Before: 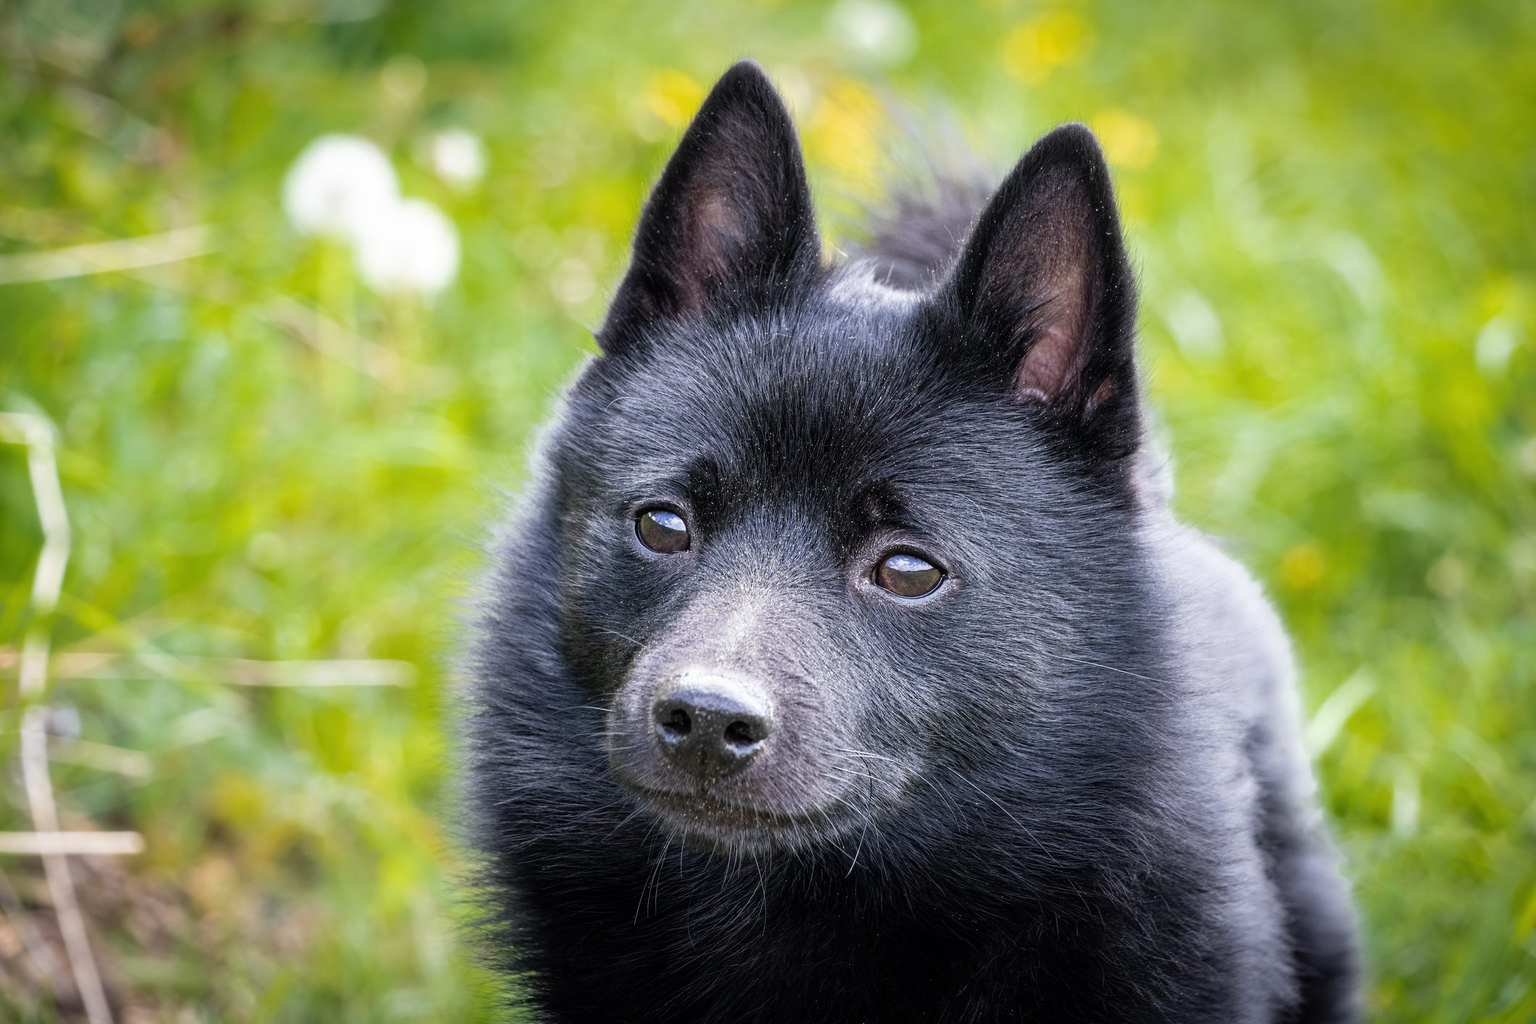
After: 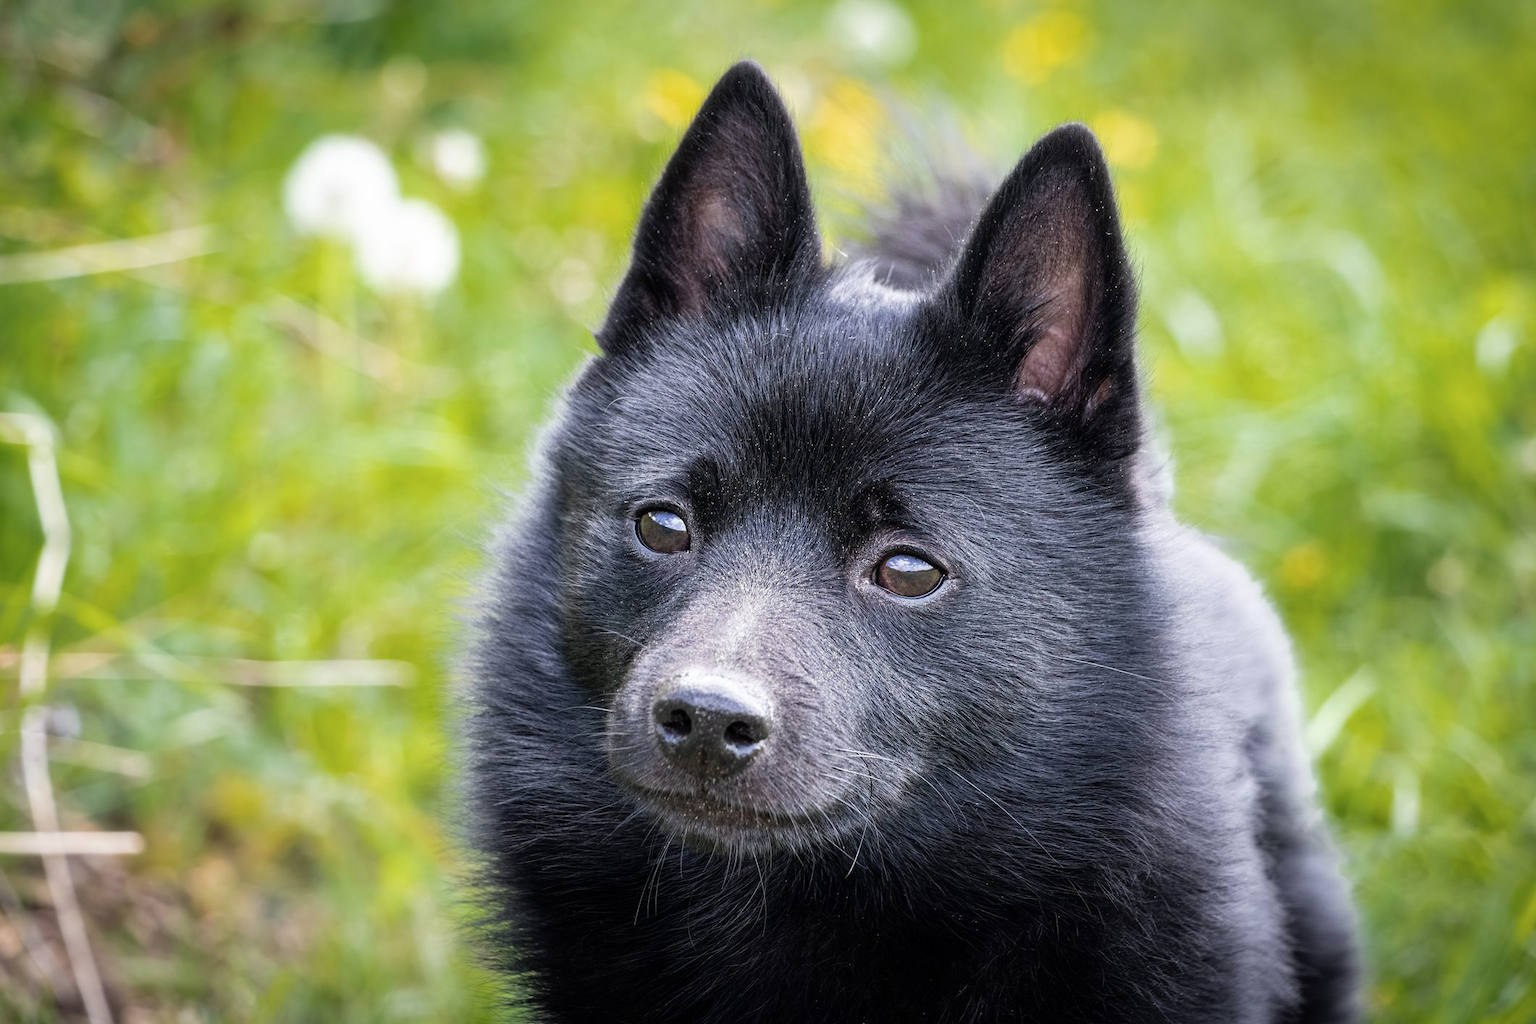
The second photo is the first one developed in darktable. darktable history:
contrast brightness saturation: contrast 0.009, saturation -0.07
